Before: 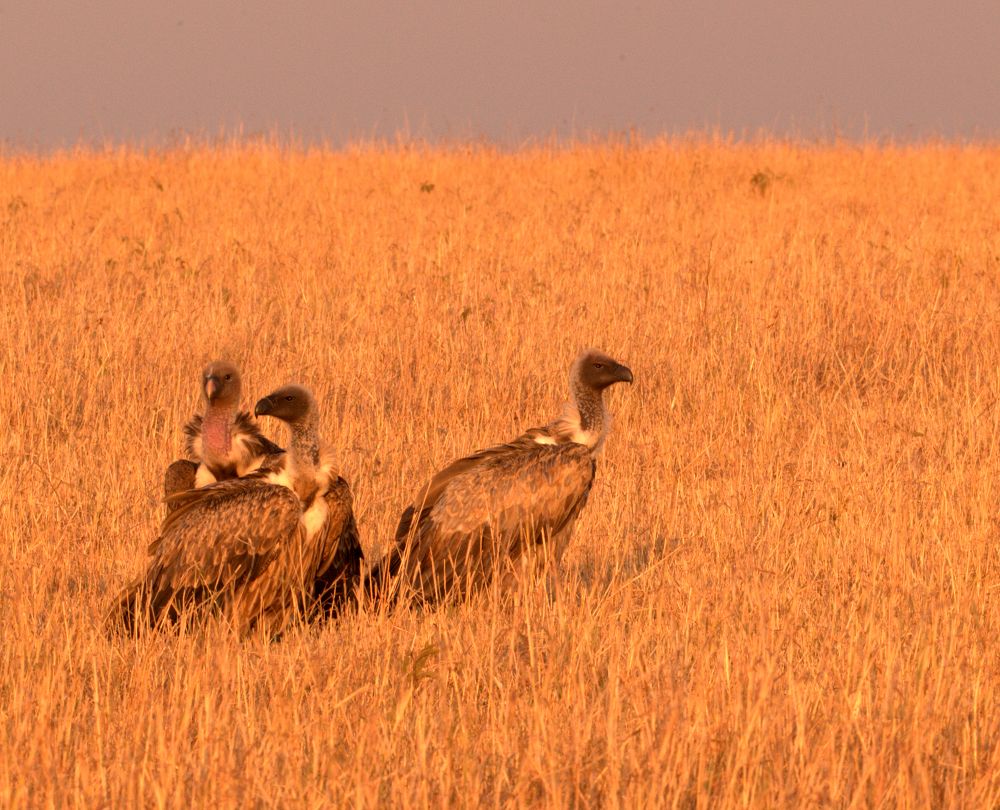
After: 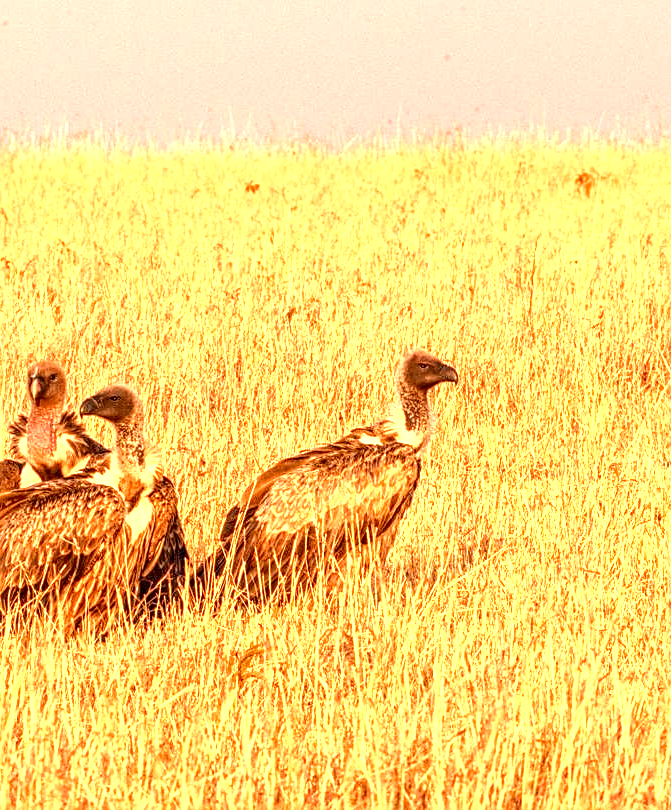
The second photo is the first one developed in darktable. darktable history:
exposure: black level correction 0, exposure 1.699 EV, compensate exposure bias true, compensate highlight preservation false
sharpen: on, module defaults
local contrast: highlights 0%, shadows 3%, detail 182%
crop and rotate: left 17.529%, right 15.3%
